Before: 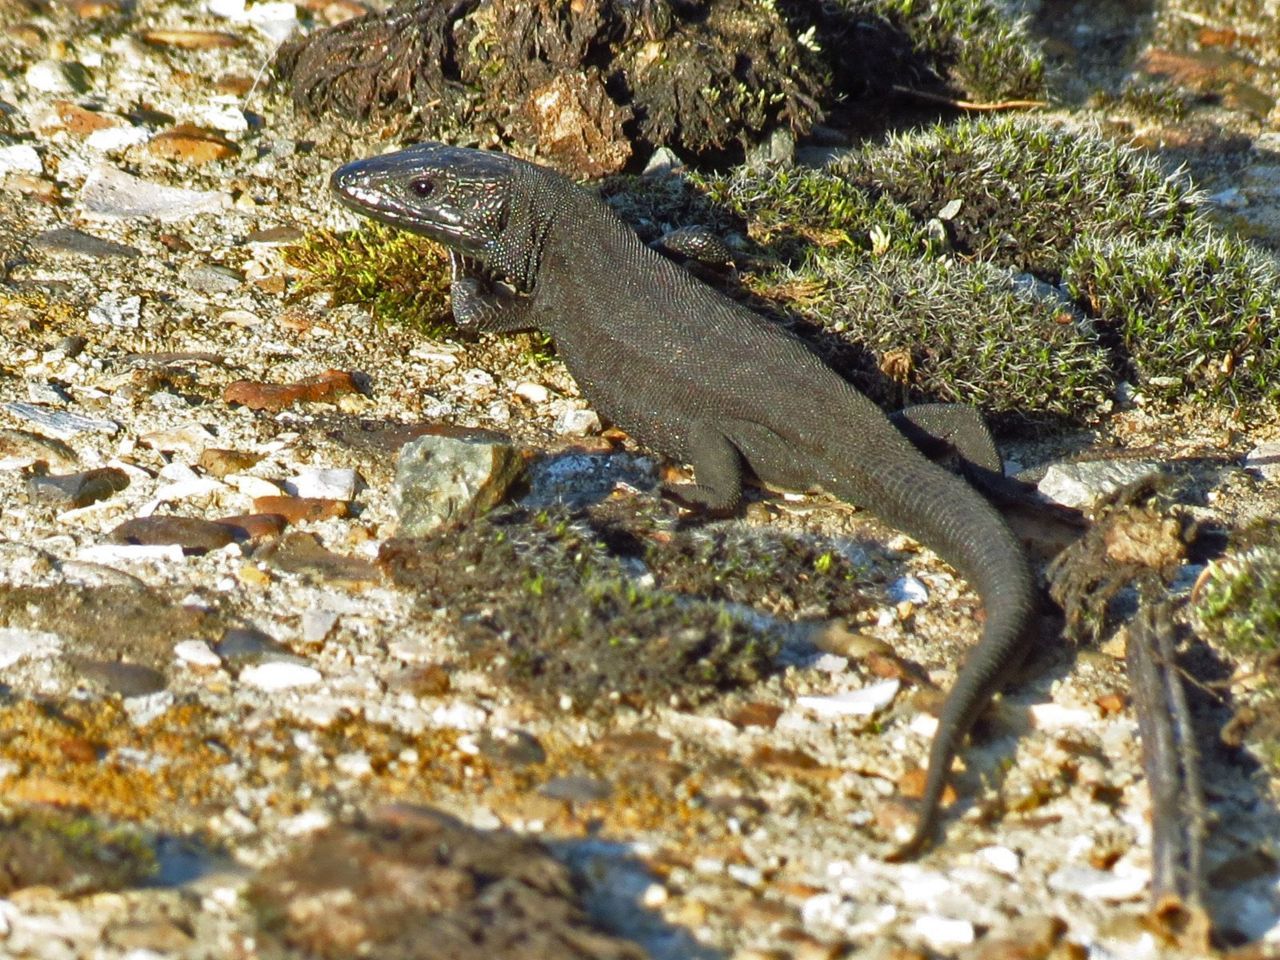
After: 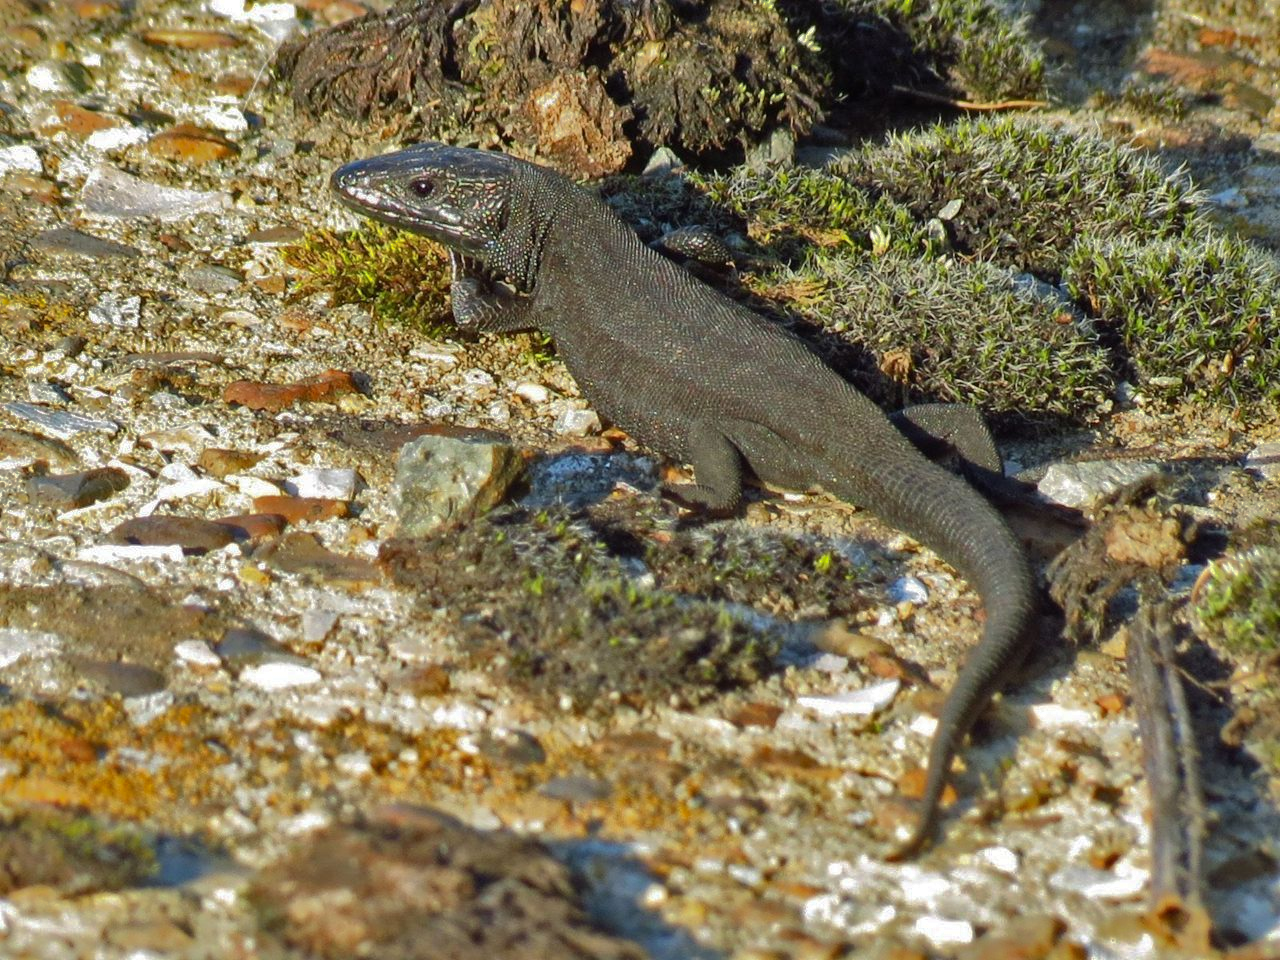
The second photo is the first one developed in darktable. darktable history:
shadows and highlights: shadows -18.66, highlights -73.25
